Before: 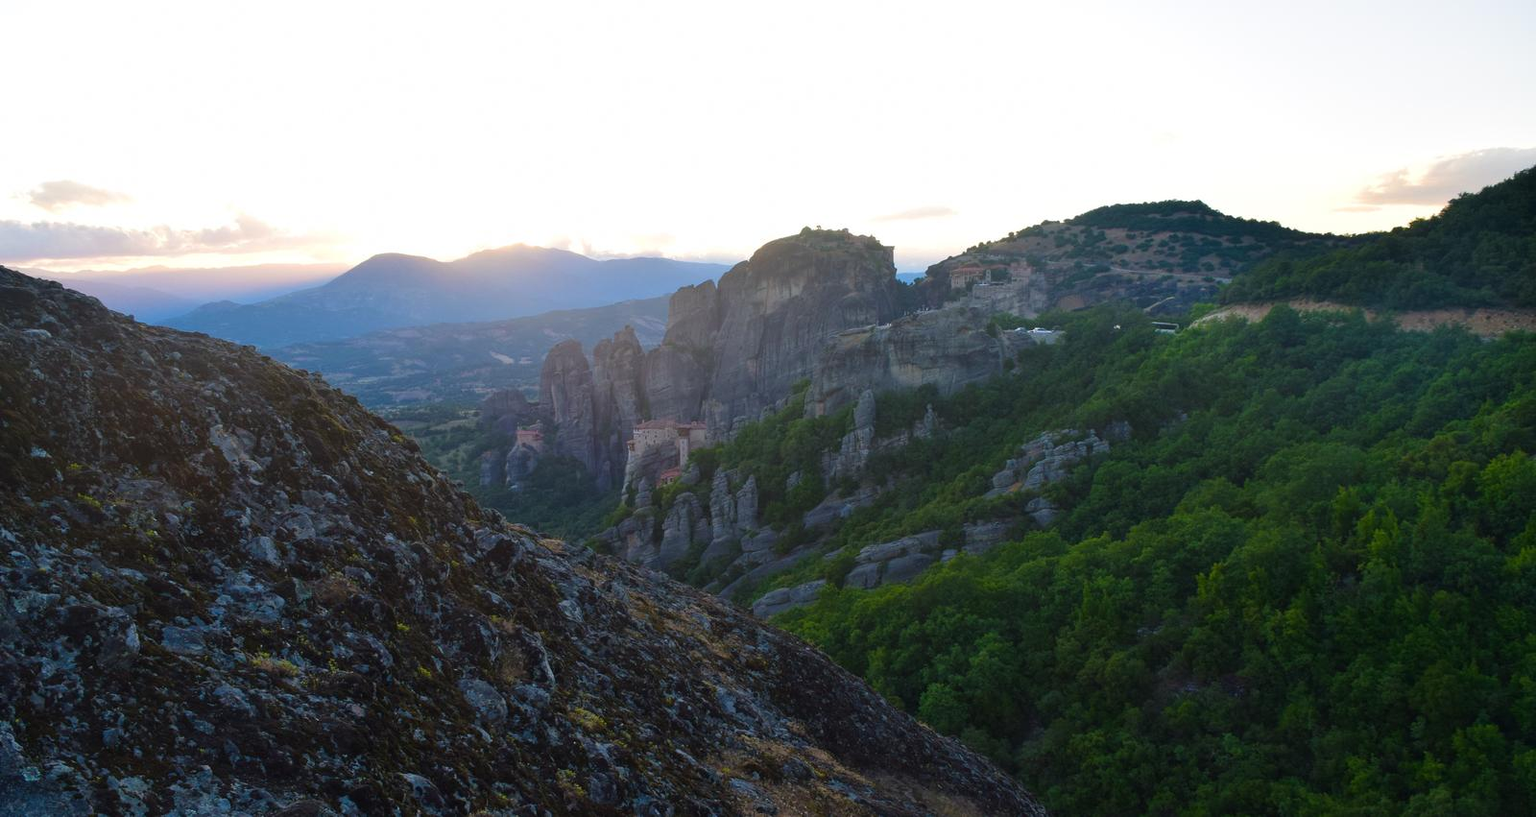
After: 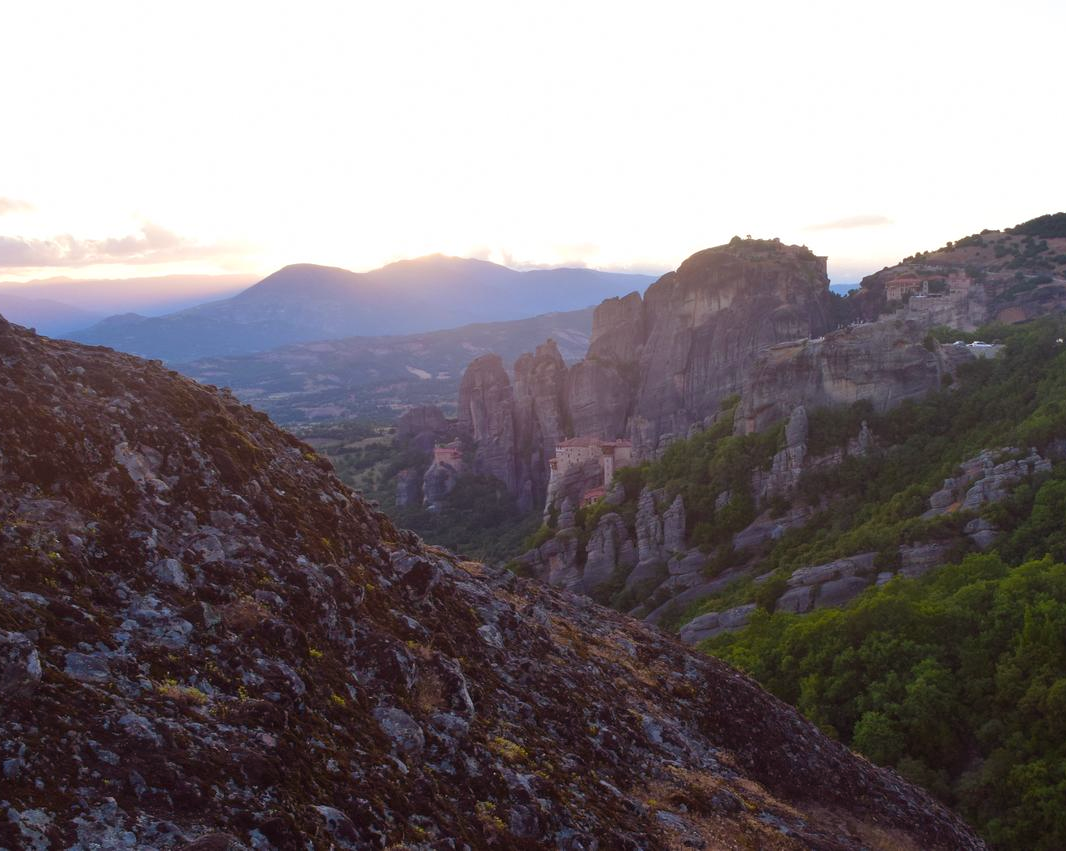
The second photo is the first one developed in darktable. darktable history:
crop and rotate: left 6.617%, right 26.717%
rgb levels: mode RGB, independent channels, levels [[0, 0.474, 1], [0, 0.5, 1], [0, 0.5, 1]]
